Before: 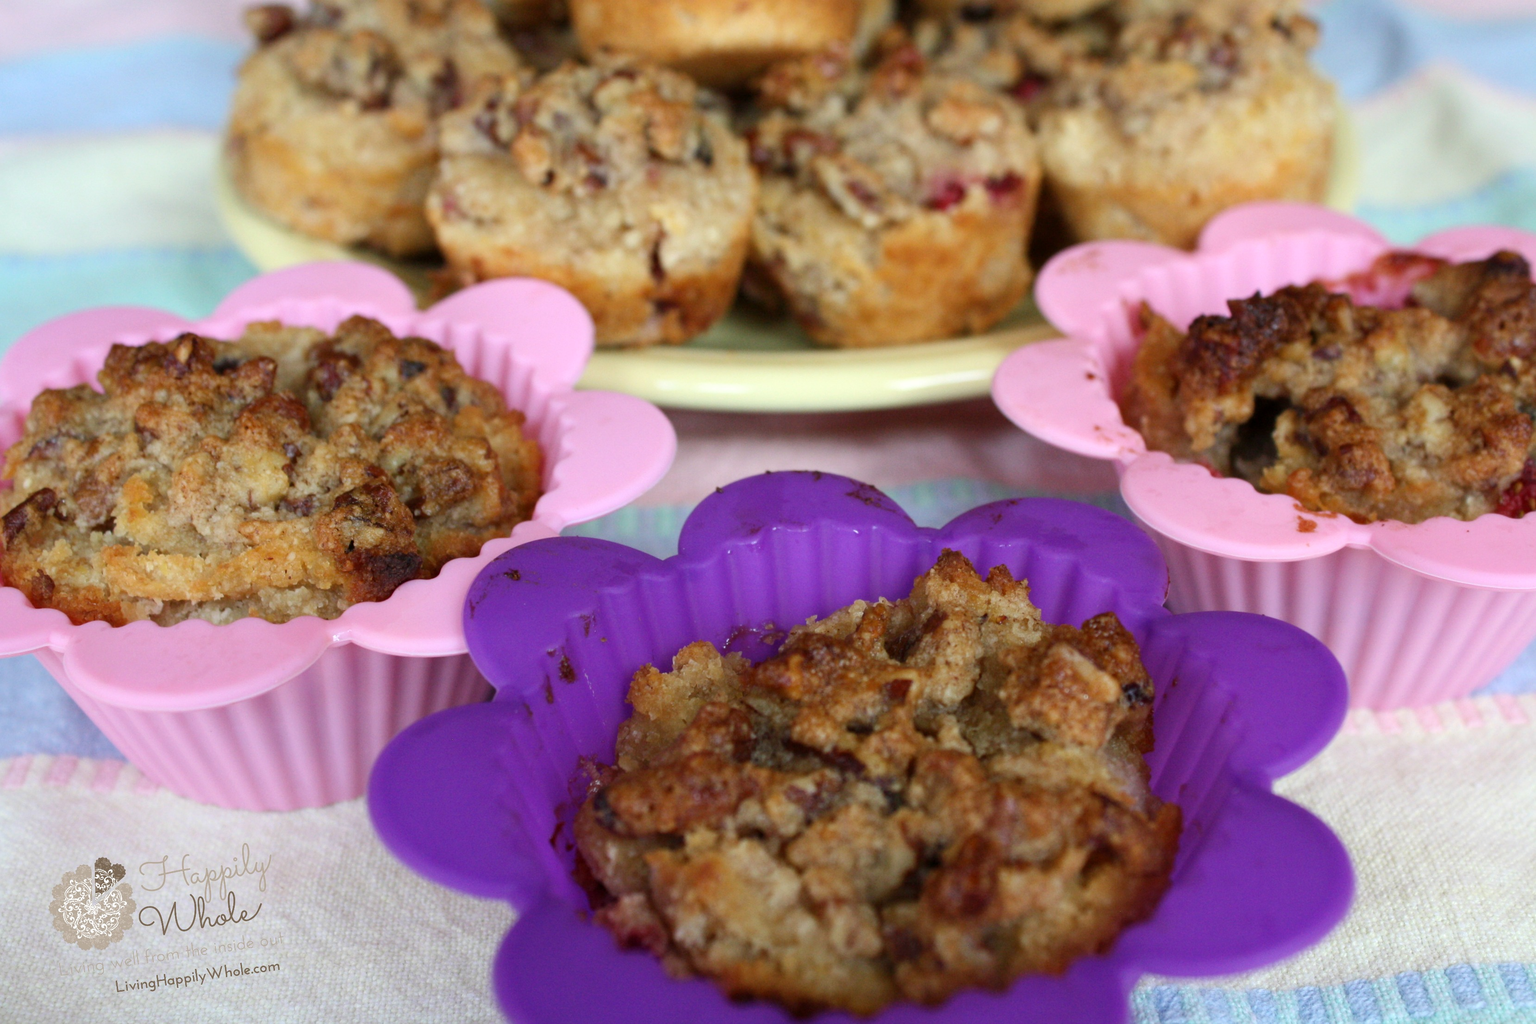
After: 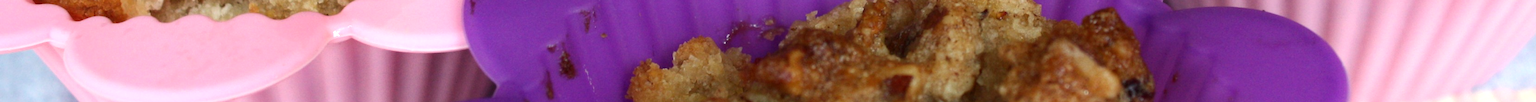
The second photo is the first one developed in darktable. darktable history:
crop and rotate: top 59.084%, bottom 30.916%
tone equalizer: -8 EV -0.001 EV, -7 EV 0.001 EV, -6 EV -0.002 EV, -5 EV -0.003 EV, -4 EV -0.062 EV, -3 EV -0.222 EV, -2 EV -0.267 EV, -1 EV 0.105 EV, +0 EV 0.303 EV
white balance: red 1.029, blue 0.92
levels: levels [0, 0.476, 0.951]
